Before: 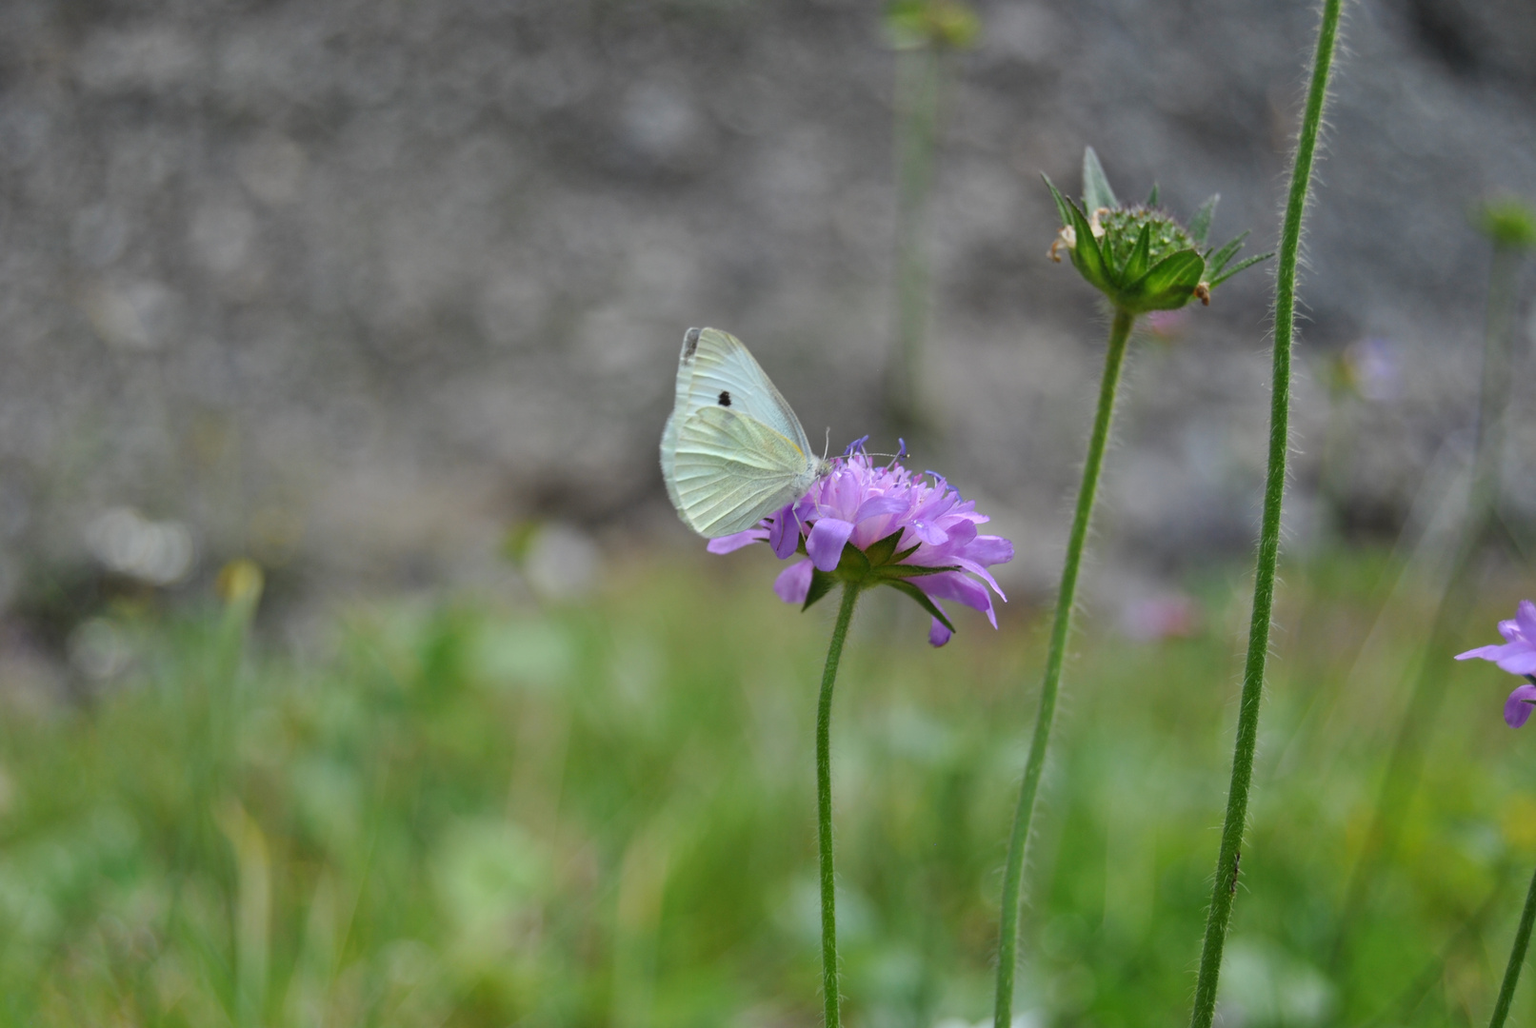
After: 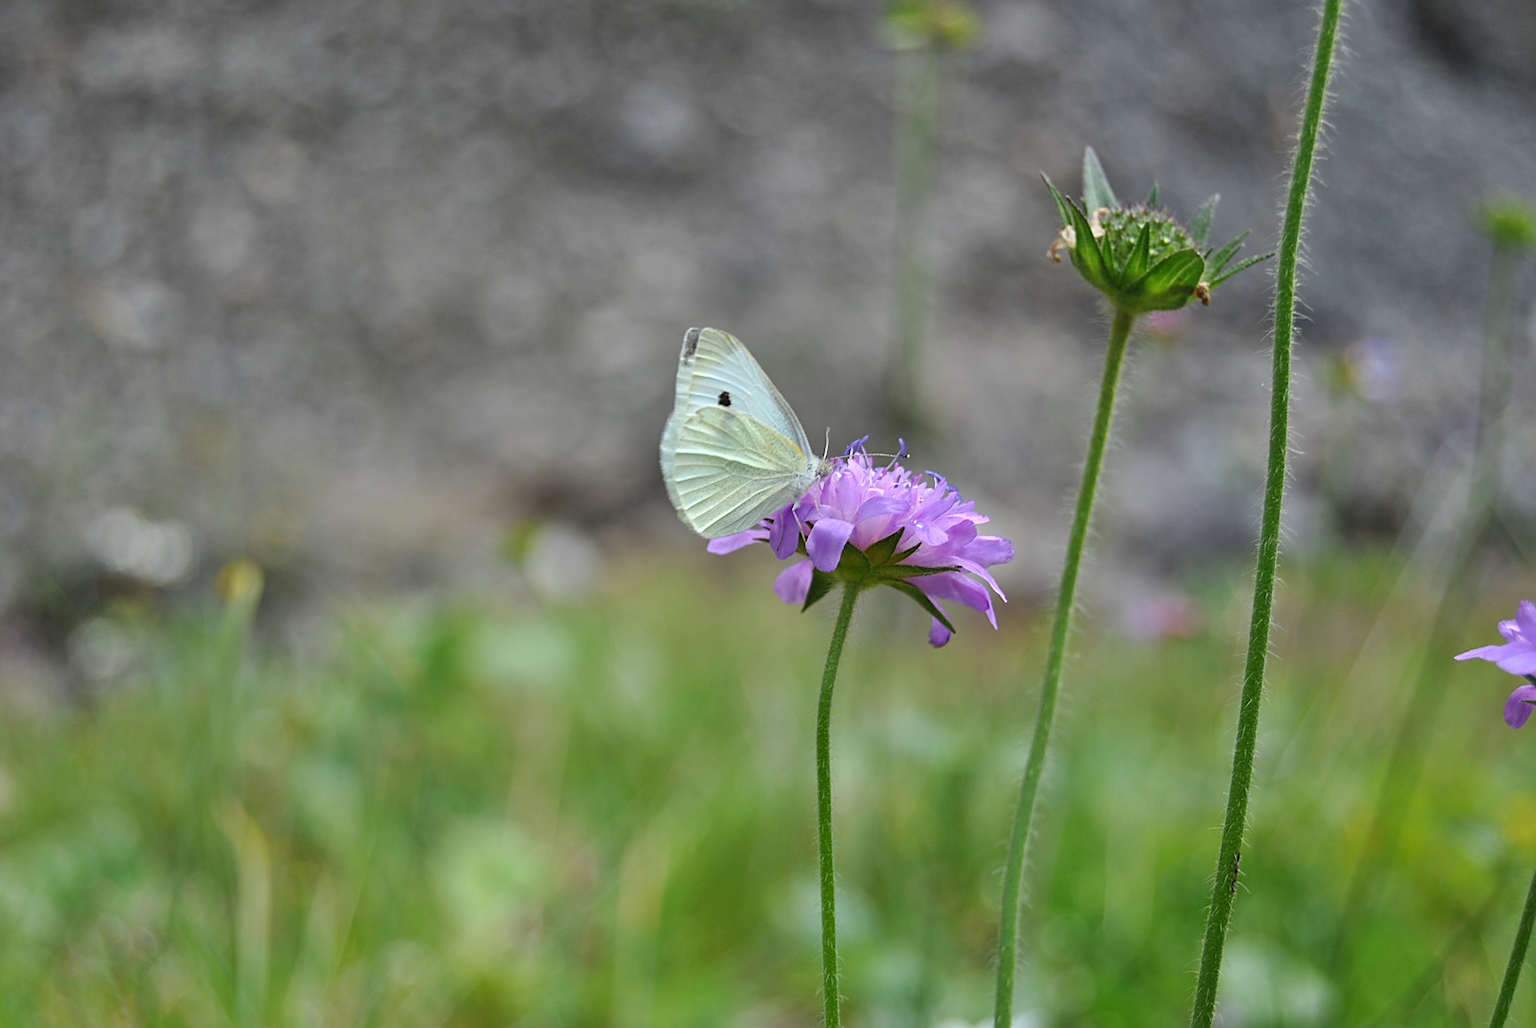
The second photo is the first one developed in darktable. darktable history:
exposure: exposure 0.191 EV, compensate highlight preservation false
sharpen: on, module defaults
